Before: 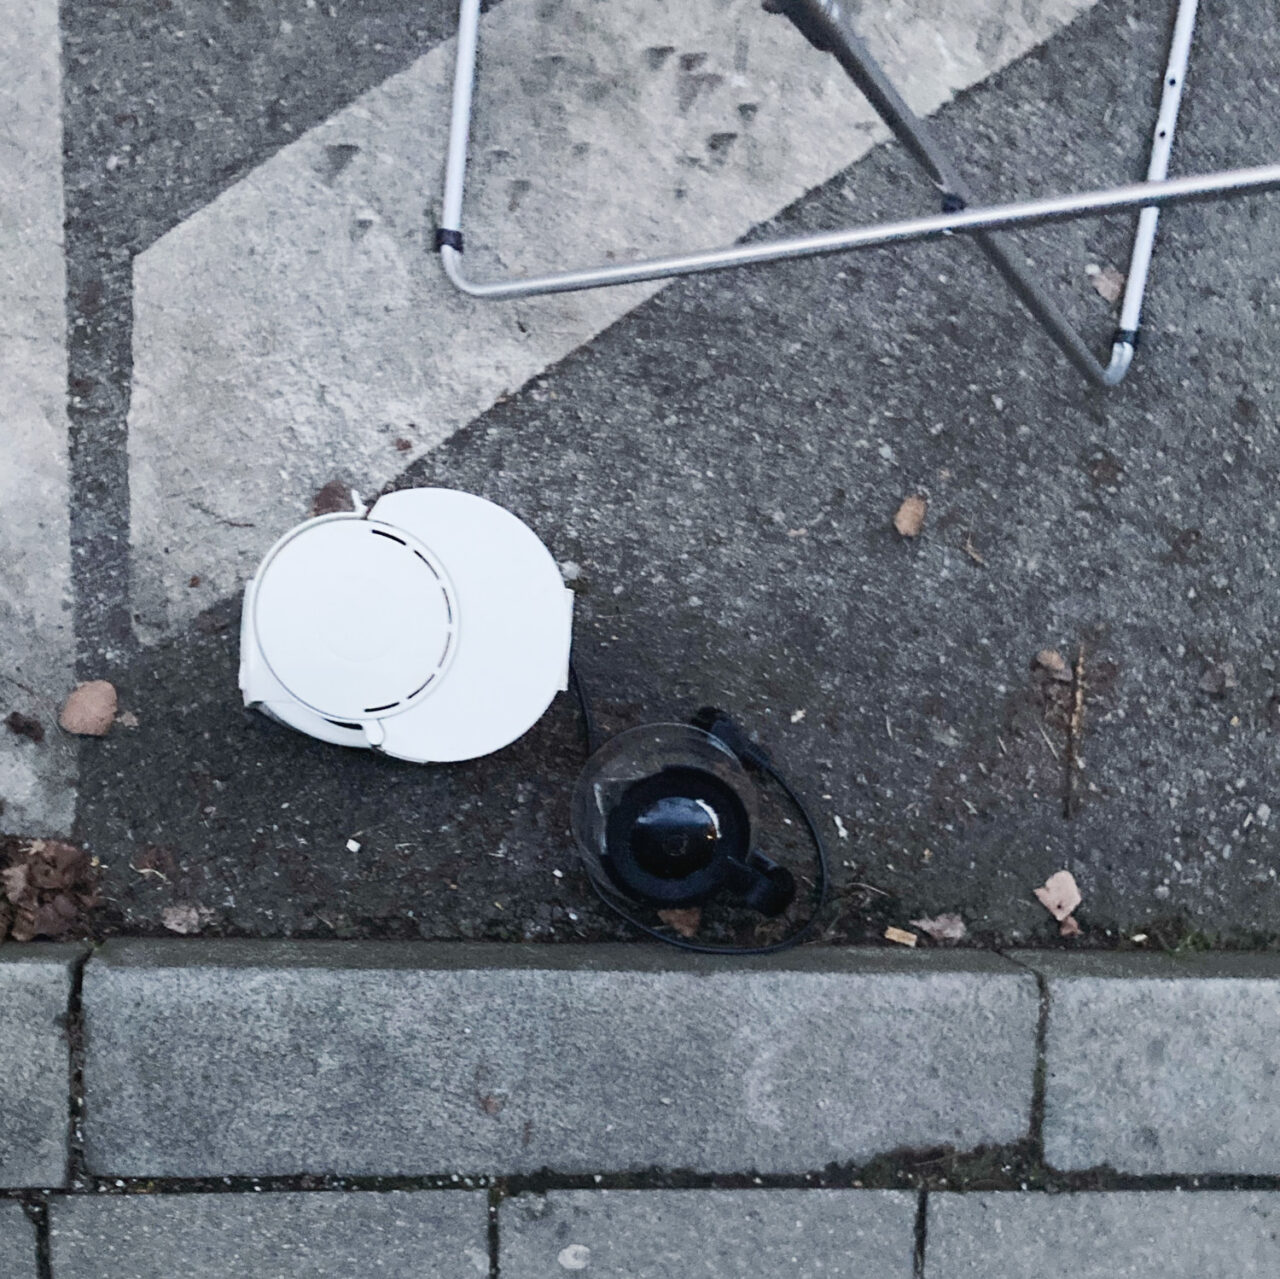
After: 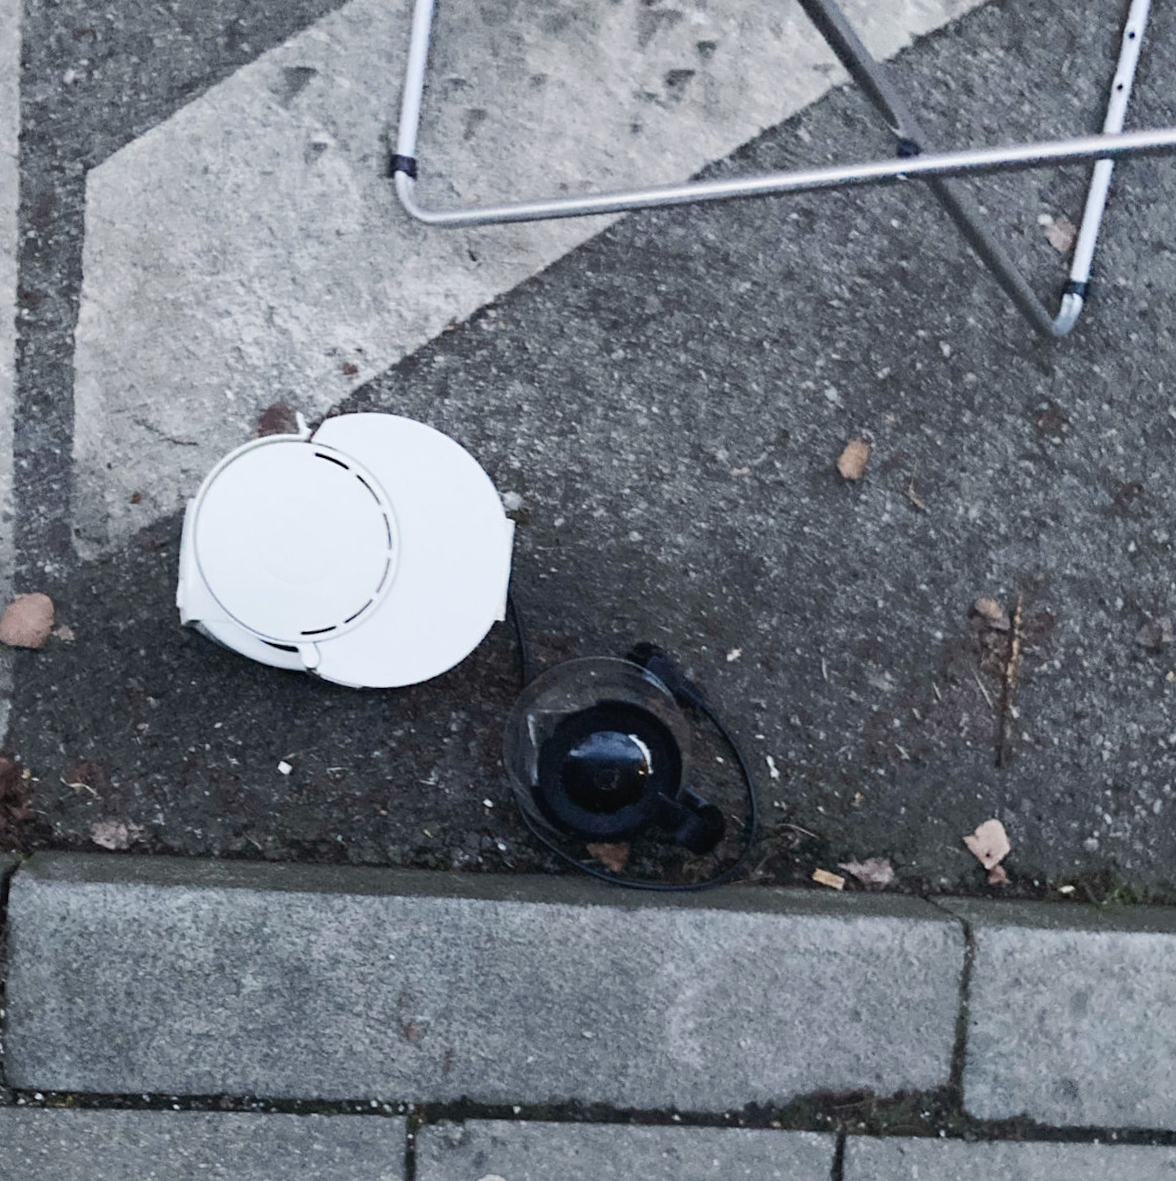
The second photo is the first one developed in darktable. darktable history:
crop and rotate: angle -2.14°, left 3.117%, top 3.613%, right 1.573%, bottom 0.656%
